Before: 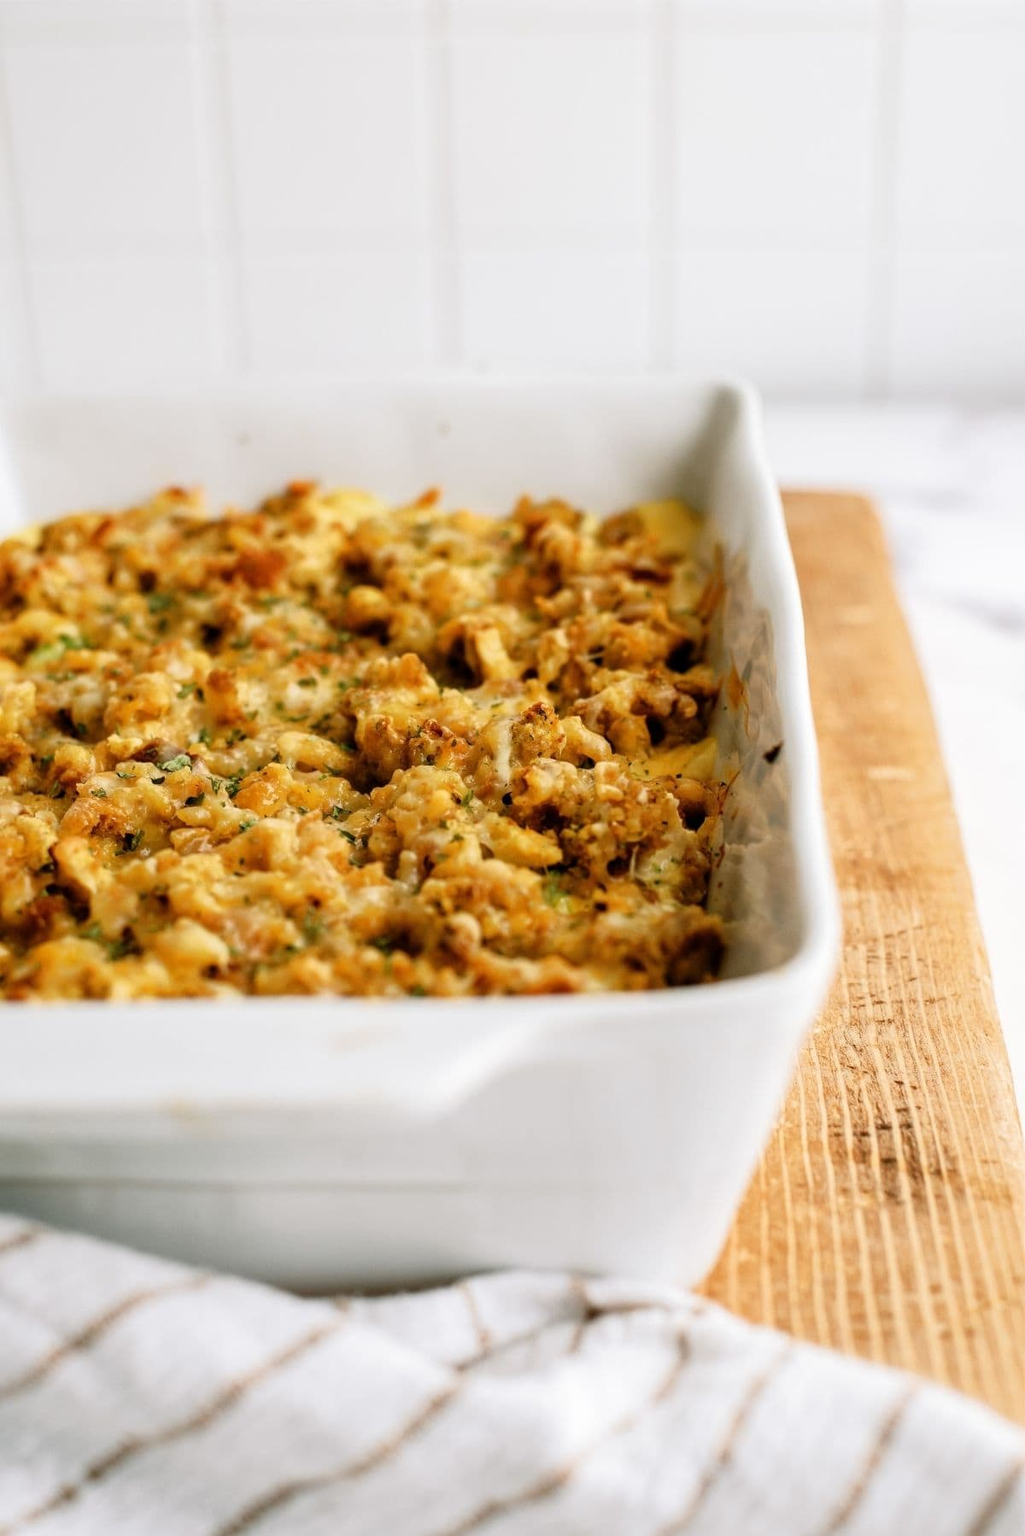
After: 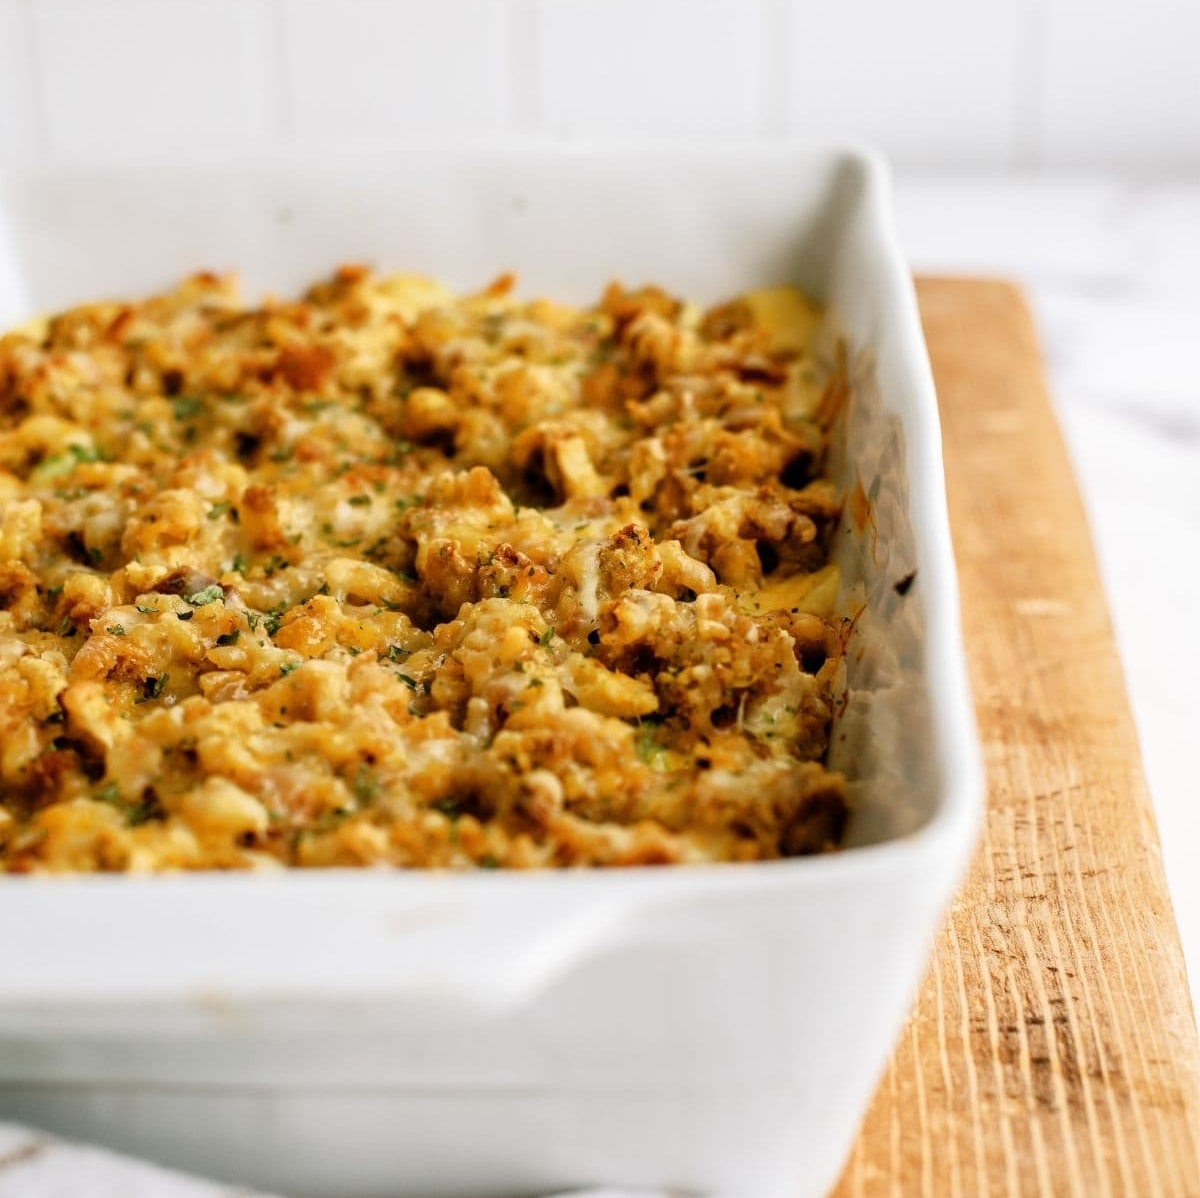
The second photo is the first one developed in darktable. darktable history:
crop: top 16.575%, bottom 16.753%
